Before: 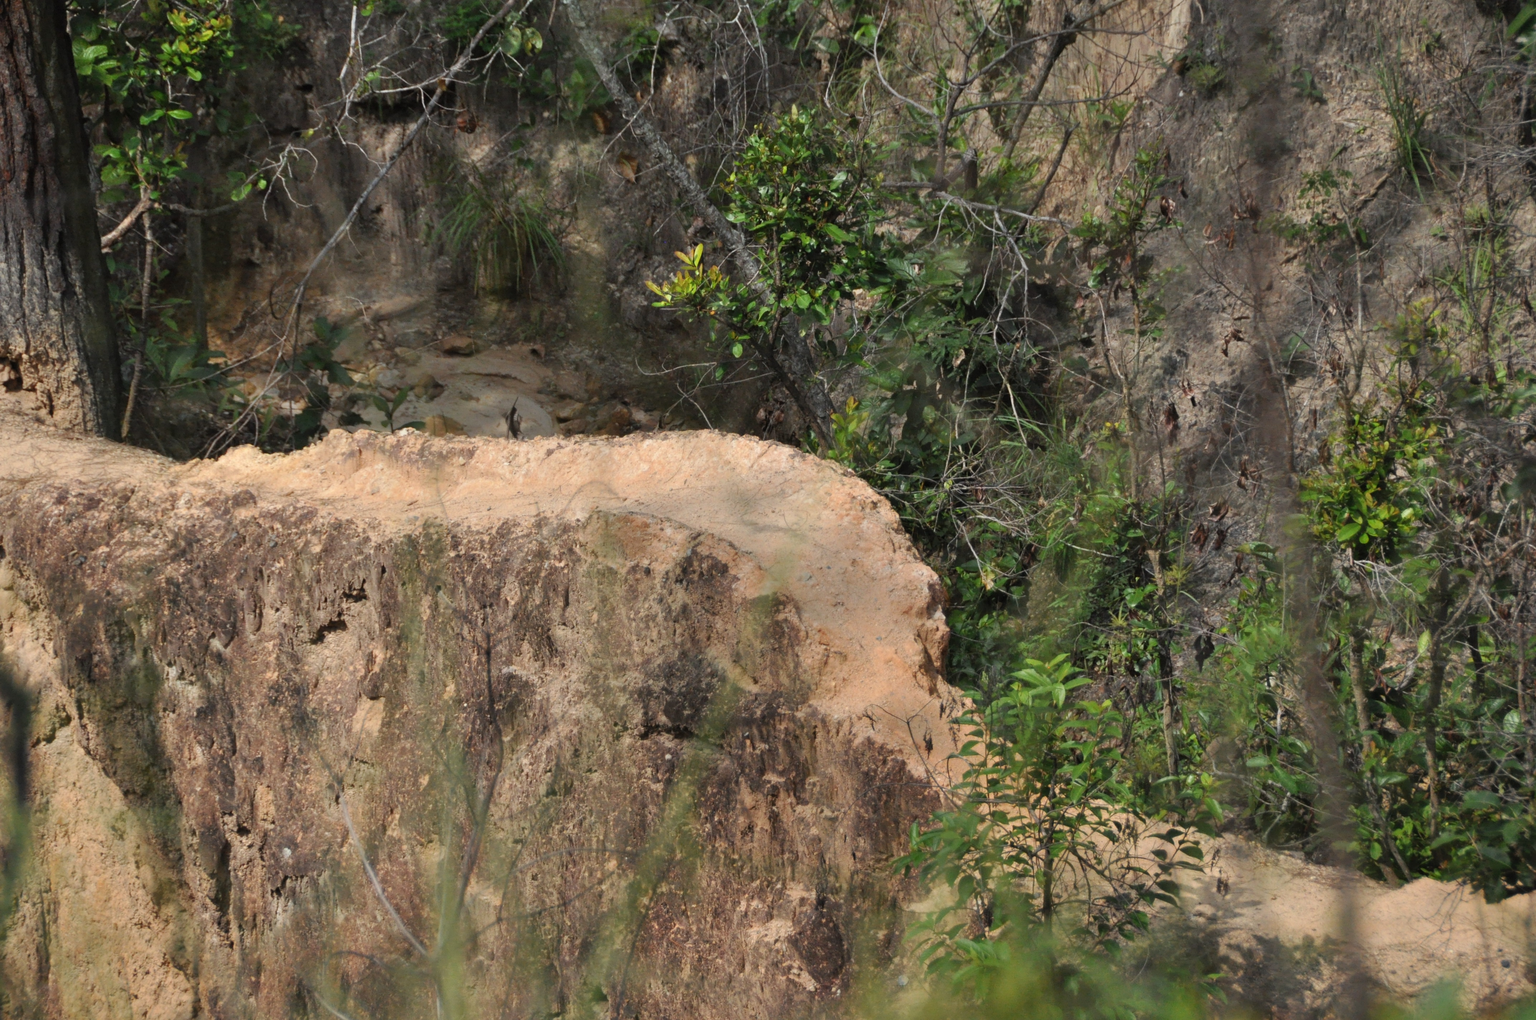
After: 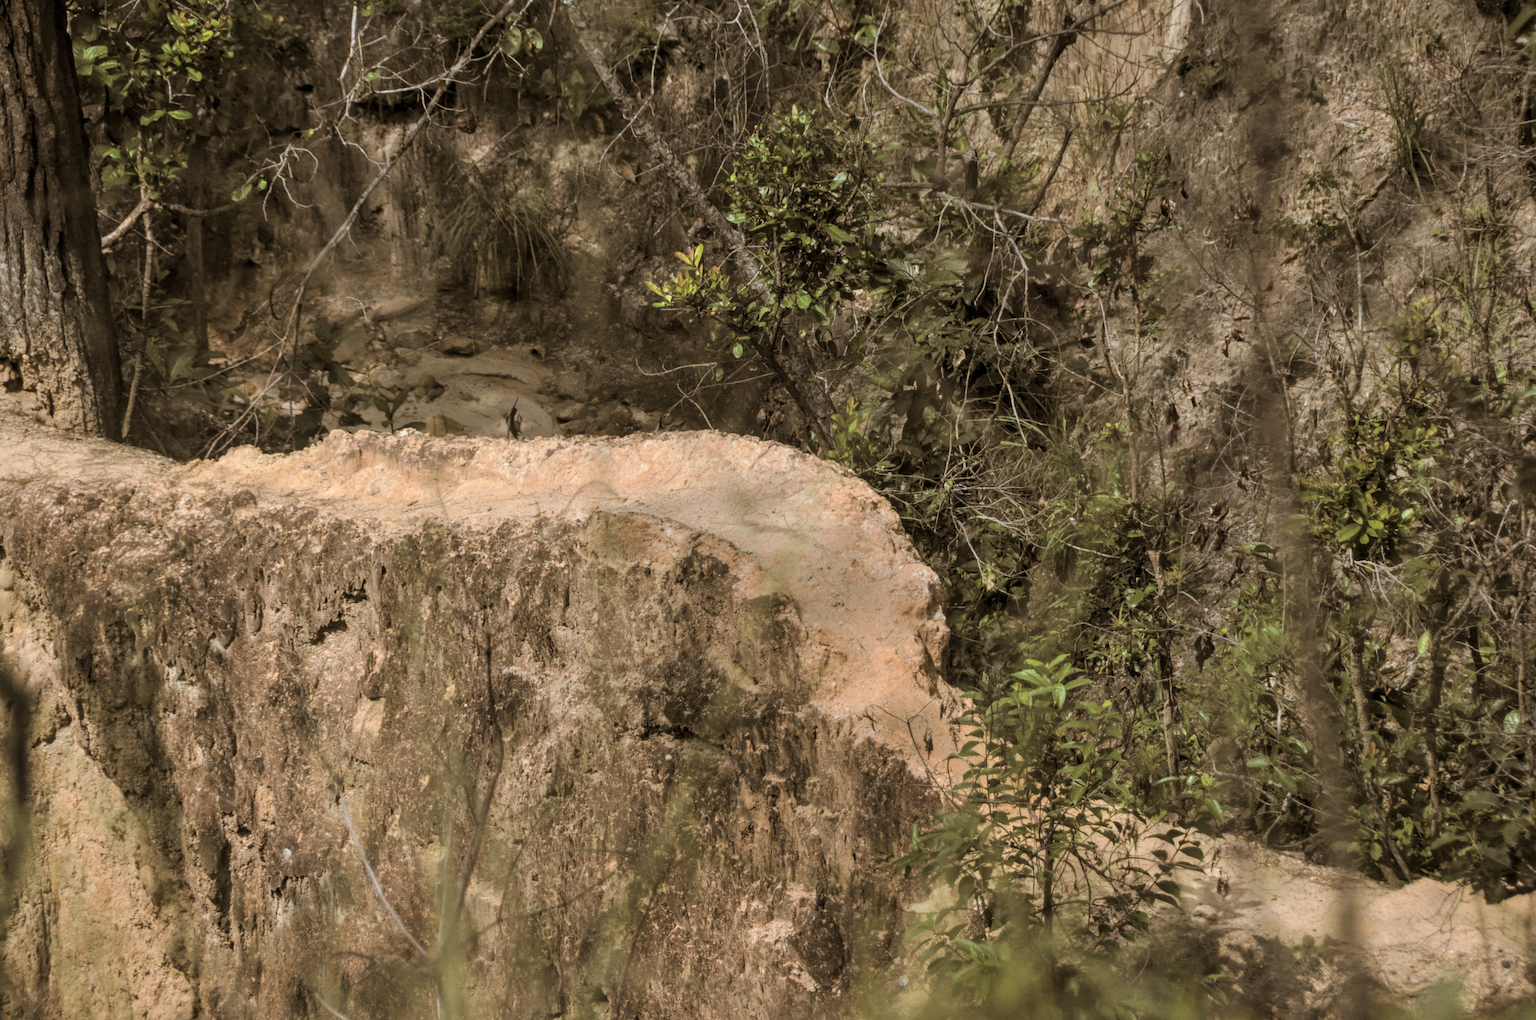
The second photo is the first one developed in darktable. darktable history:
local contrast: highlights 0%, shadows 0%, detail 133%
split-toning: shadows › hue 37.98°, highlights › hue 185.58°, balance -55.261
